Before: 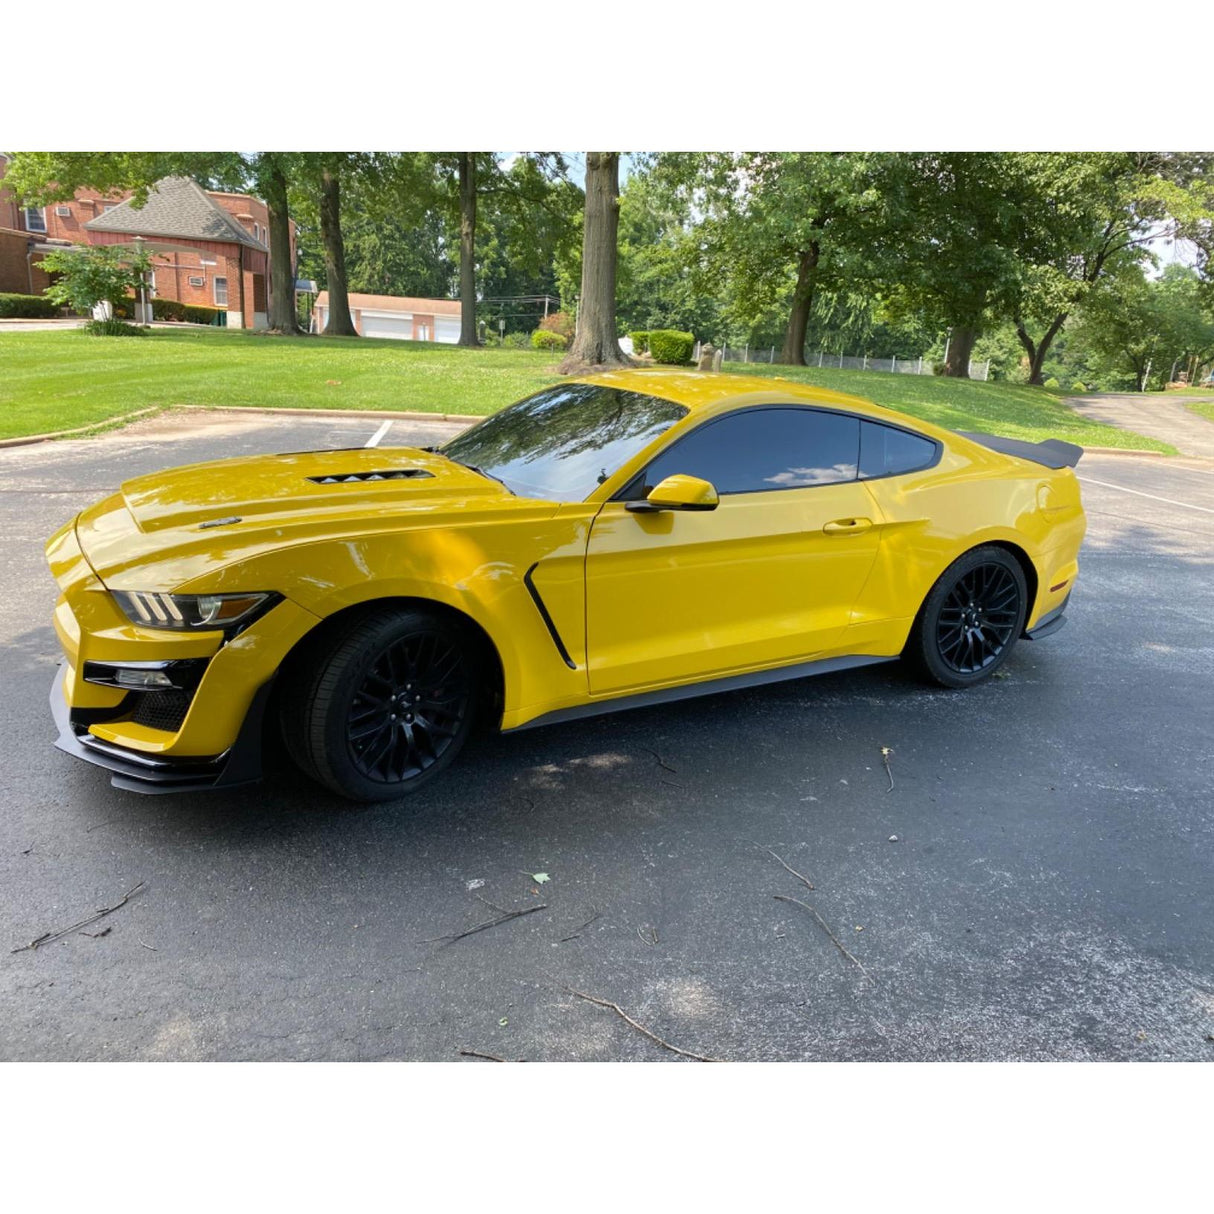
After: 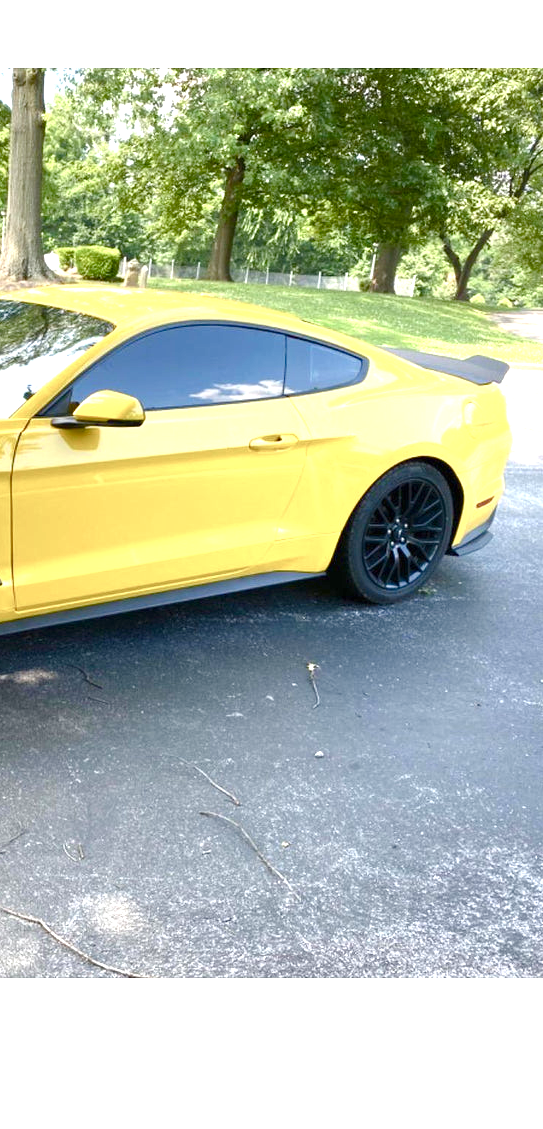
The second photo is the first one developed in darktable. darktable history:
contrast brightness saturation: saturation -0.094
crop: left 47.298%, top 6.932%, right 7.911%
exposure: black level correction 0, exposure 1.199 EV, compensate highlight preservation false
color balance rgb: perceptual saturation grading › global saturation 25.198%, perceptual saturation grading › highlights -50.48%, perceptual saturation grading › shadows 30.362%, global vibrance 20%
